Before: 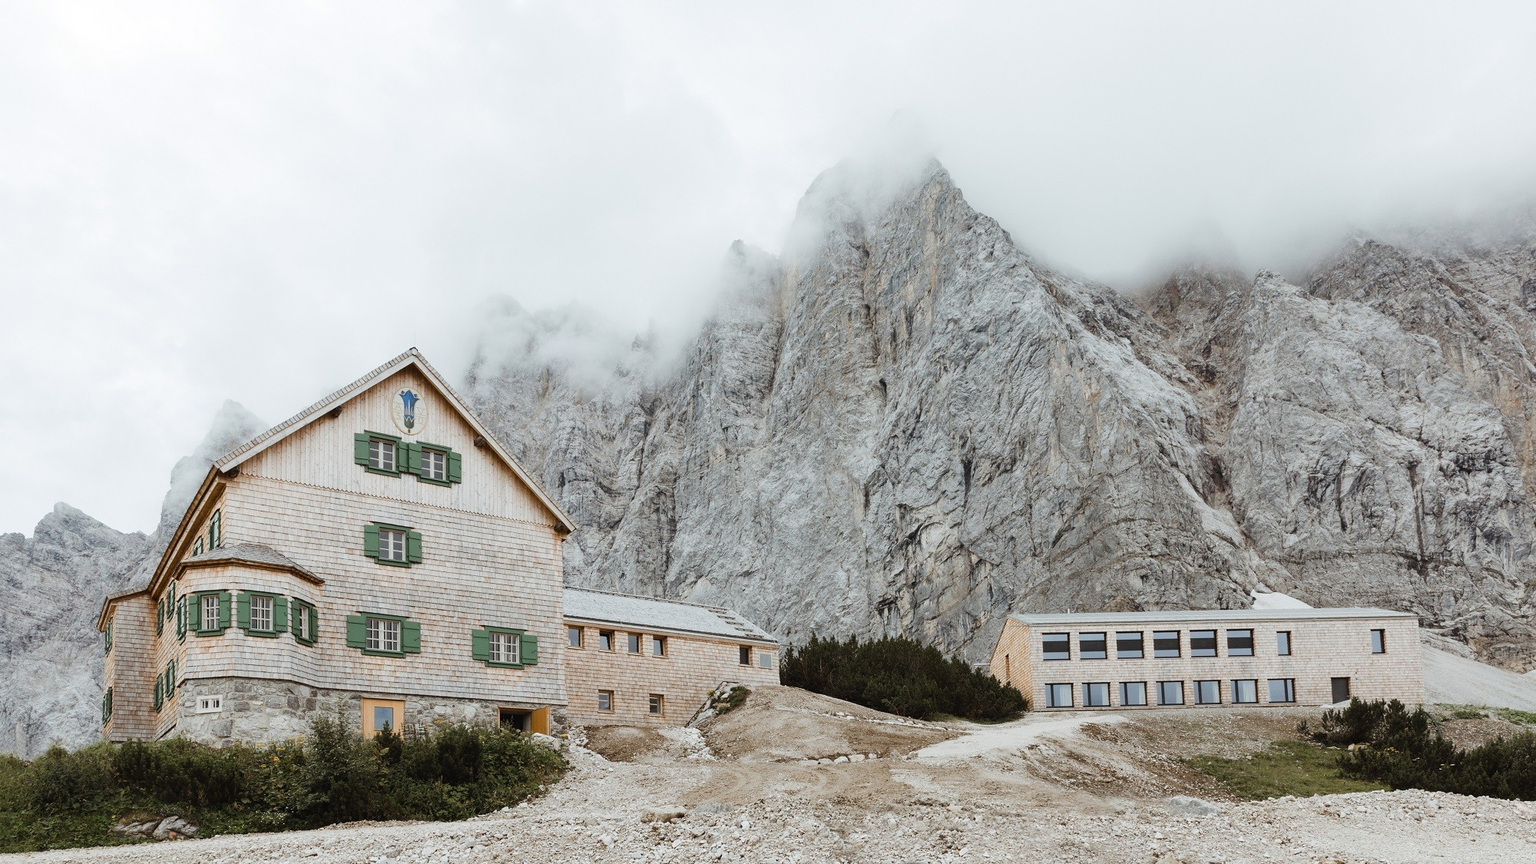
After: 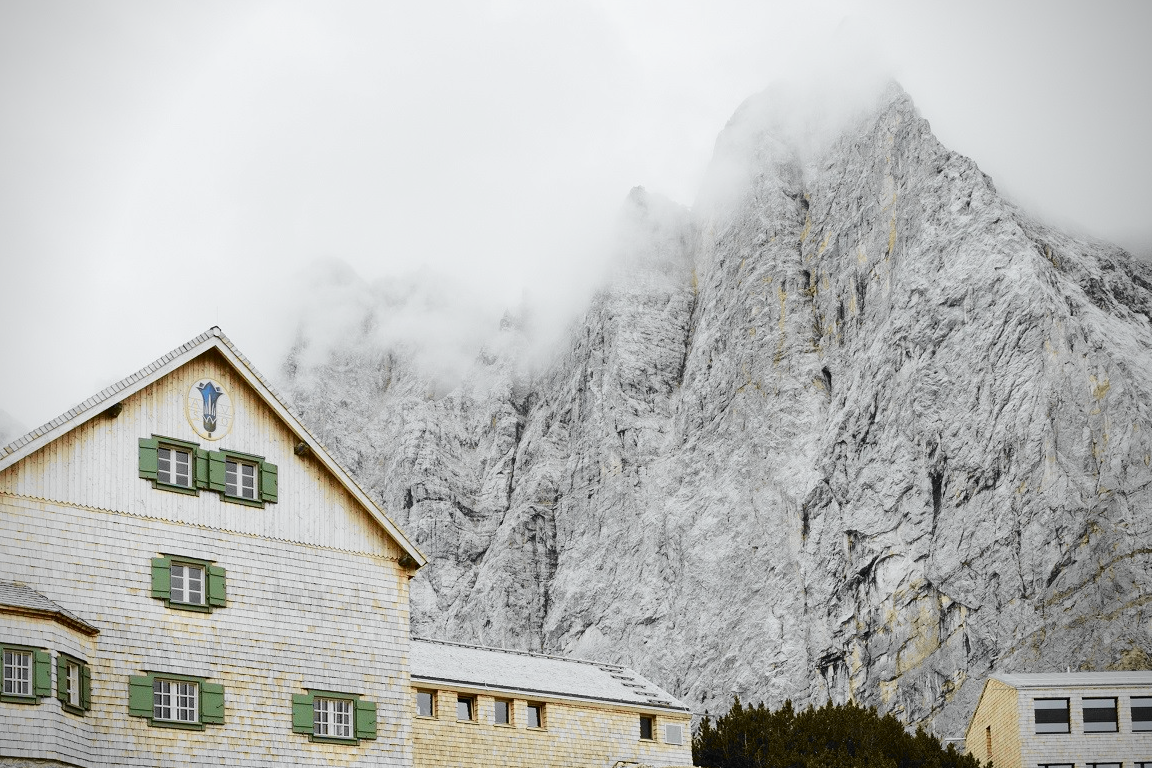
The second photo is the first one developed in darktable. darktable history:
crop: left 16.193%, top 11.201%, right 26.188%, bottom 20.494%
tone curve: curves: ch0 [(0, 0) (0.071, 0.047) (0.266, 0.26) (0.483, 0.554) (0.753, 0.811) (1, 0.983)]; ch1 [(0, 0) (0.346, 0.307) (0.408, 0.387) (0.463, 0.465) (0.482, 0.493) (0.502, 0.499) (0.517, 0.502) (0.55, 0.548) (0.597, 0.61) (0.651, 0.698) (1, 1)]; ch2 [(0, 0) (0.346, 0.34) (0.434, 0.46) (0.485, 0.494) (0.5, 0.498) (0.517, 0.506) (0.526, 0.545) (0.583, 0.61) (0.625, 0.659) (1, 1)], color space Lab, independent channels, preserve colors none
shadows and highlights: shadows 31.4, highlights 1.91, soften with gaussian
exposure: compensate highlight preservation false
vignetting: brightness -0.563, saturation 0.002, center (-0.032, -0.036)
